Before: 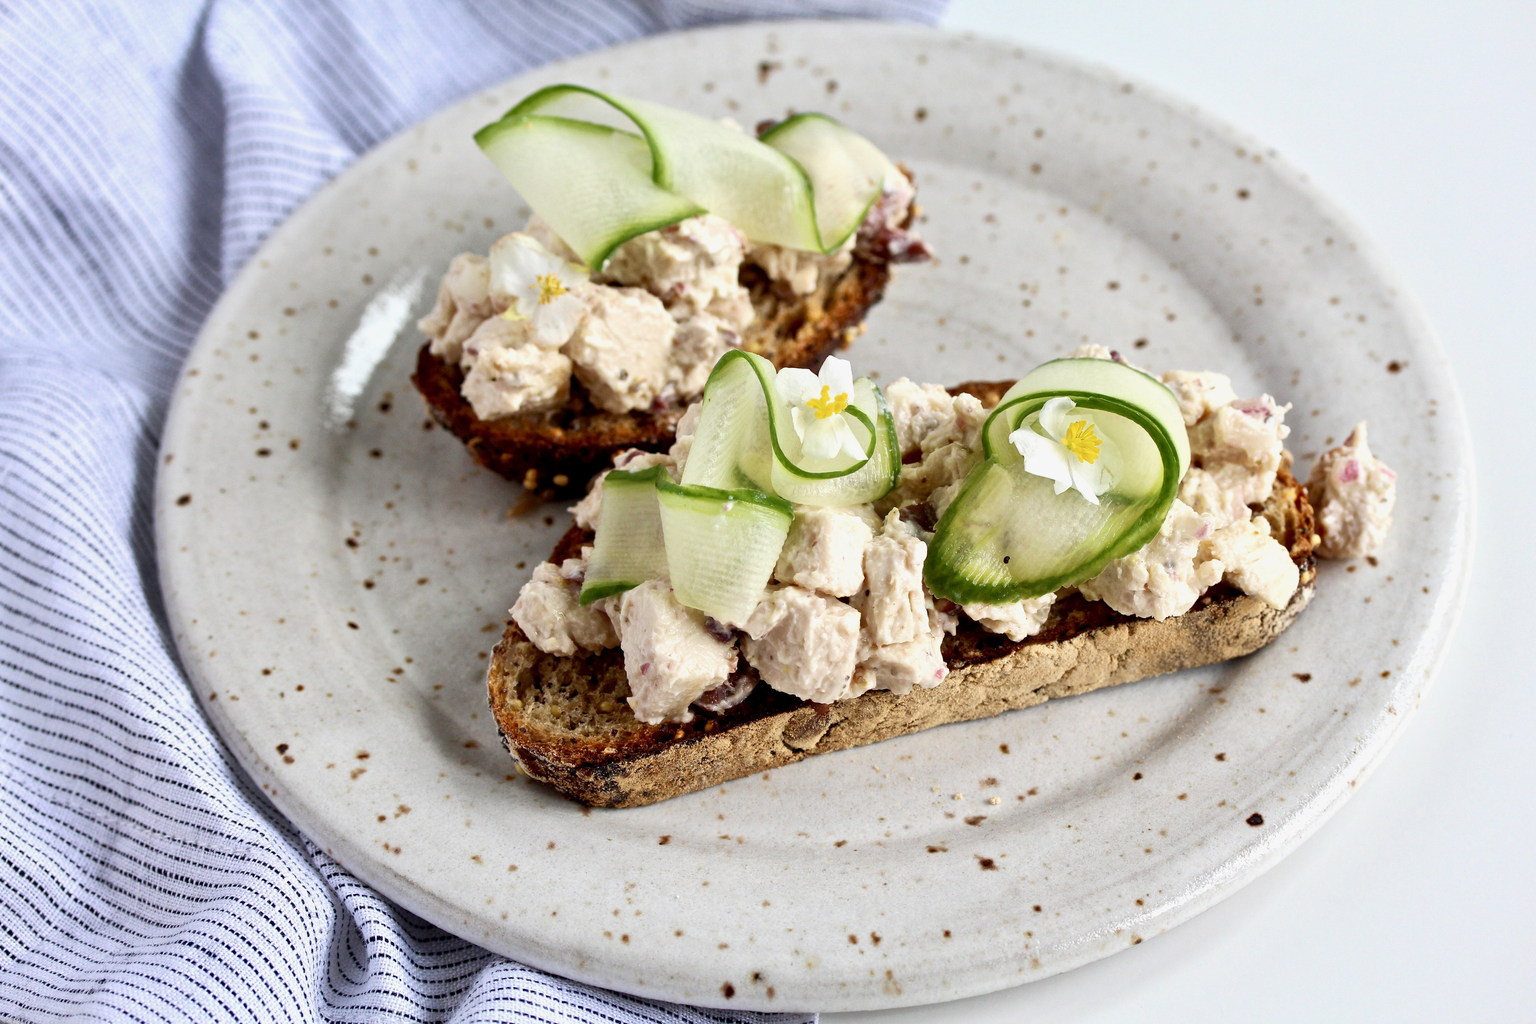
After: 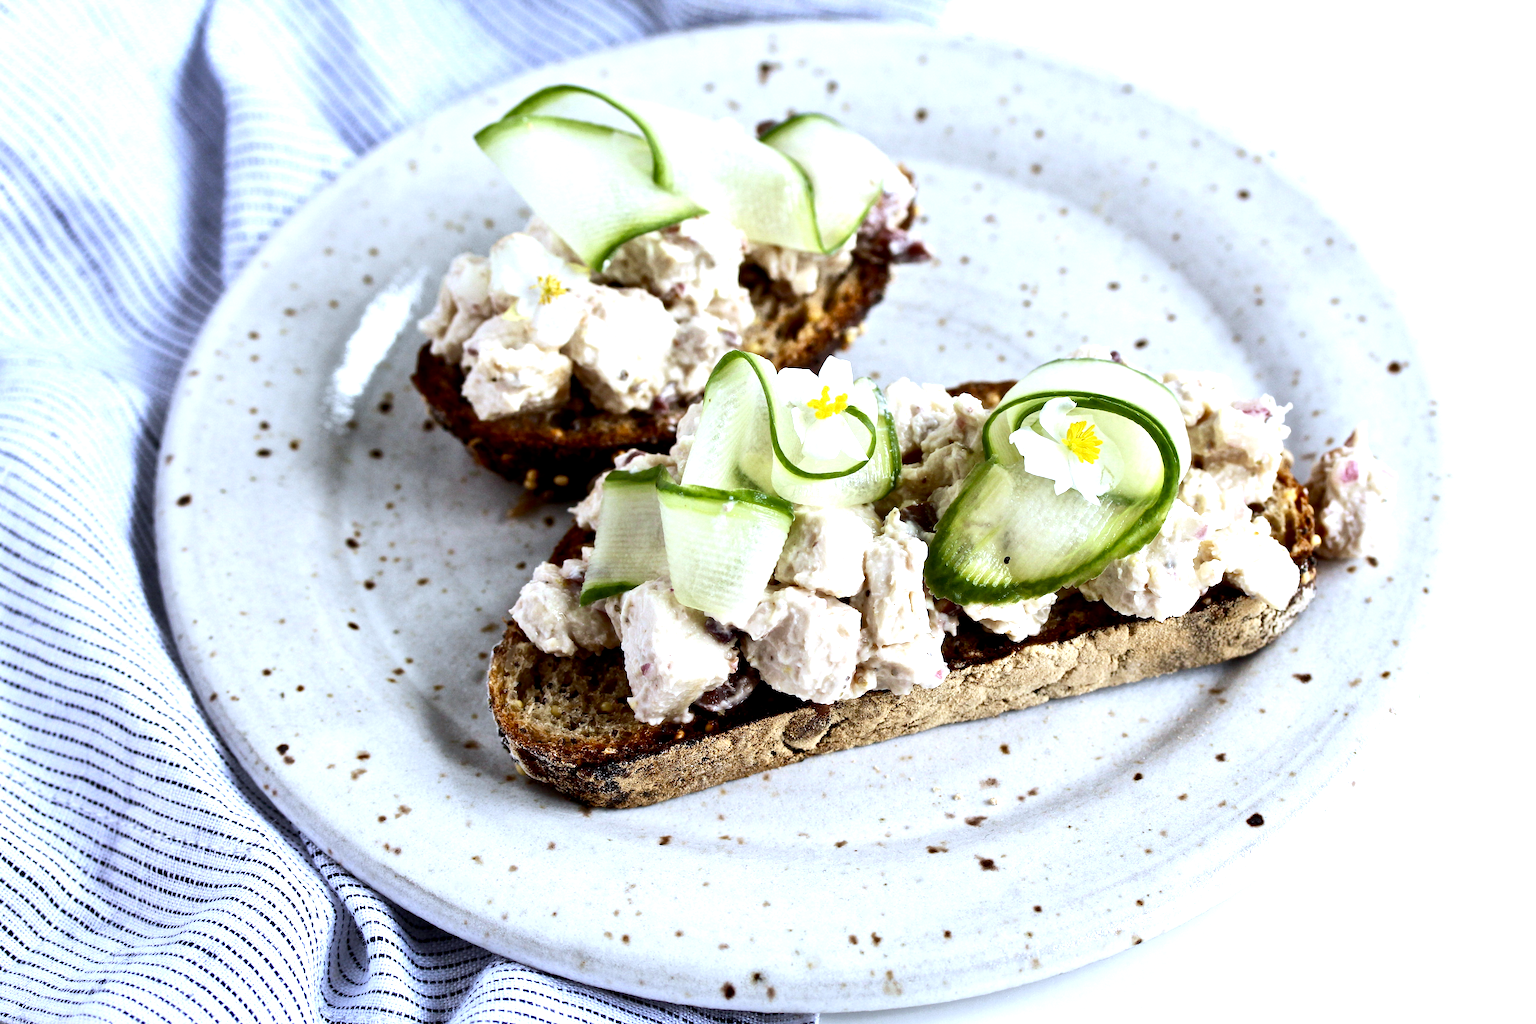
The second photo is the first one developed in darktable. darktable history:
tone equalizer: -8 EV -0.75 EV, -7 EV -0.7 EV, -6 EV -0.6 EV, -5 EV -0.4 EV, -3 EV 0.4 EV, -2 EV 0.6 EV, -1 EV 0.7 EV, +0 EV 0.75 EV, edges refinement/feathering 500, mask exposure compensation -1.57 EV, preserve details no
white balance: red 0.931, blue 1.11
